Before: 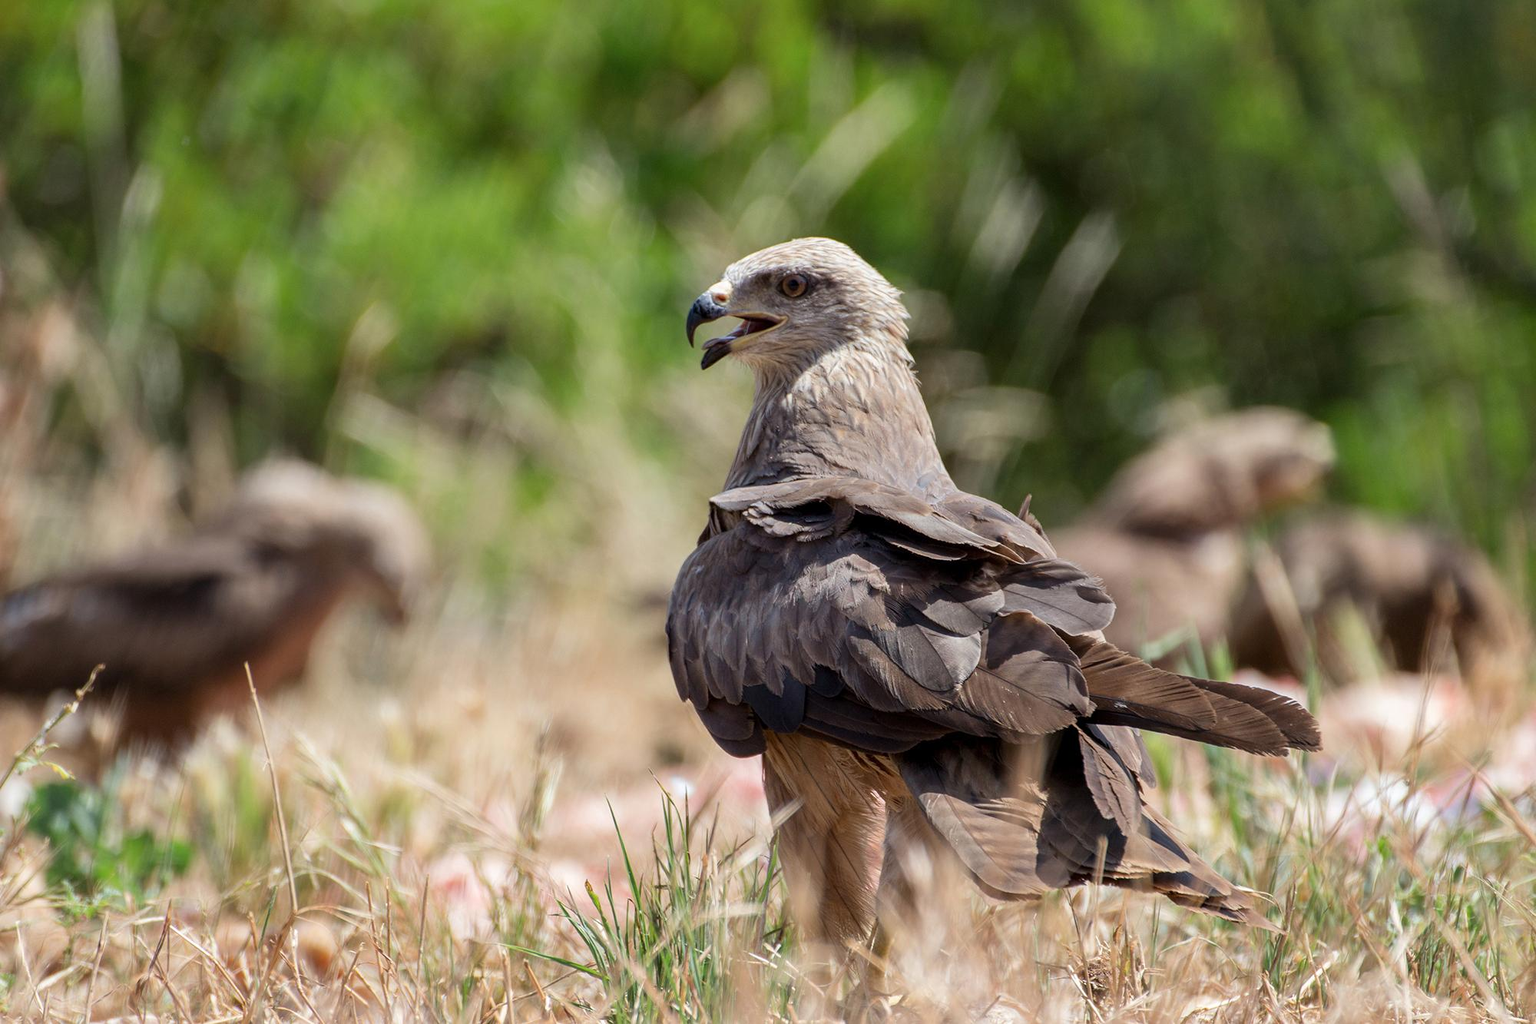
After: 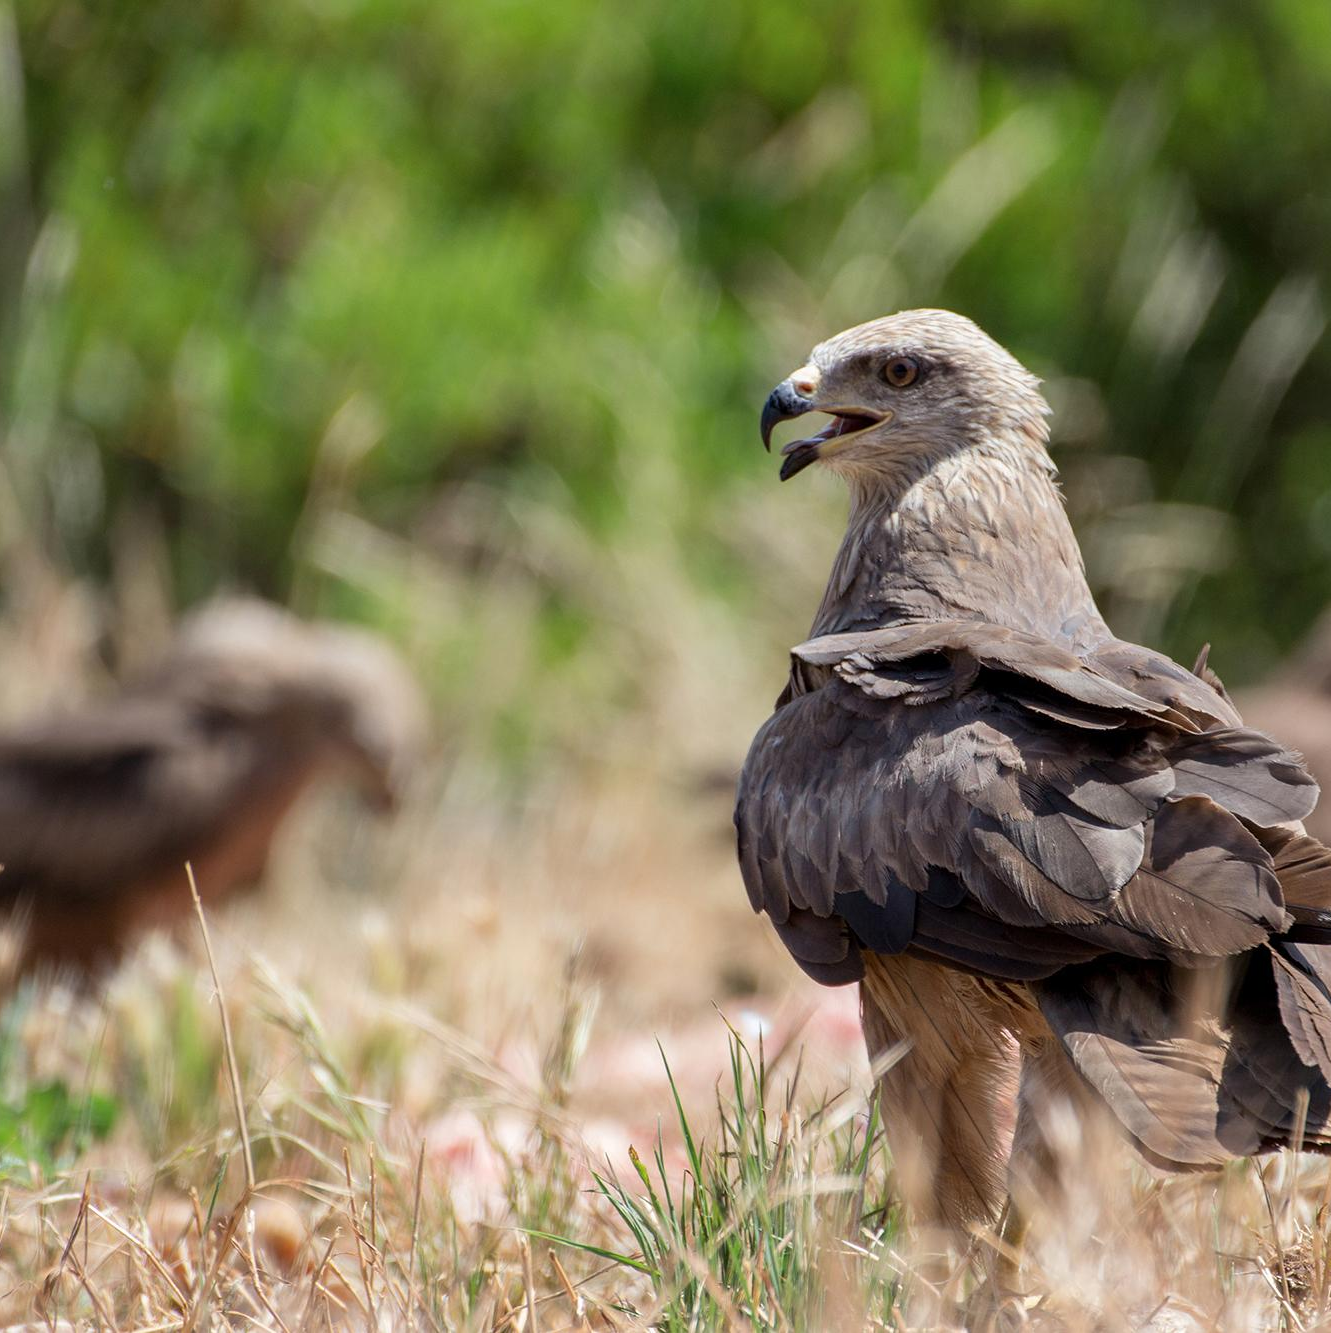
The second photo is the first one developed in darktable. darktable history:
crop and rotate: left 6.695%, right 26.741%
